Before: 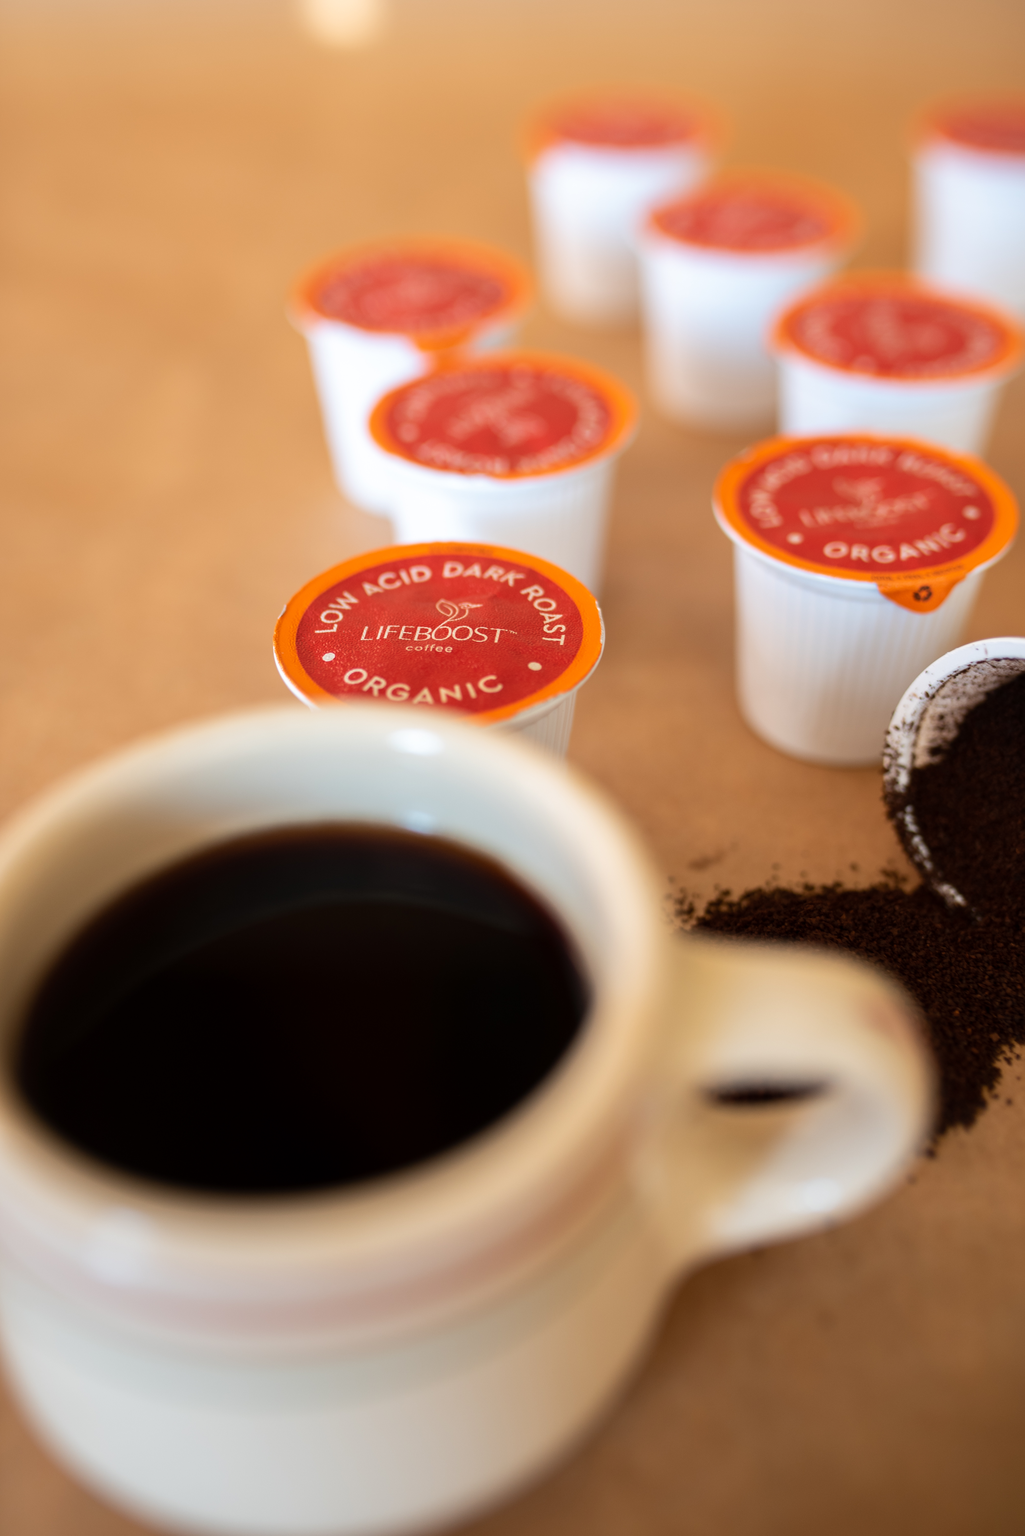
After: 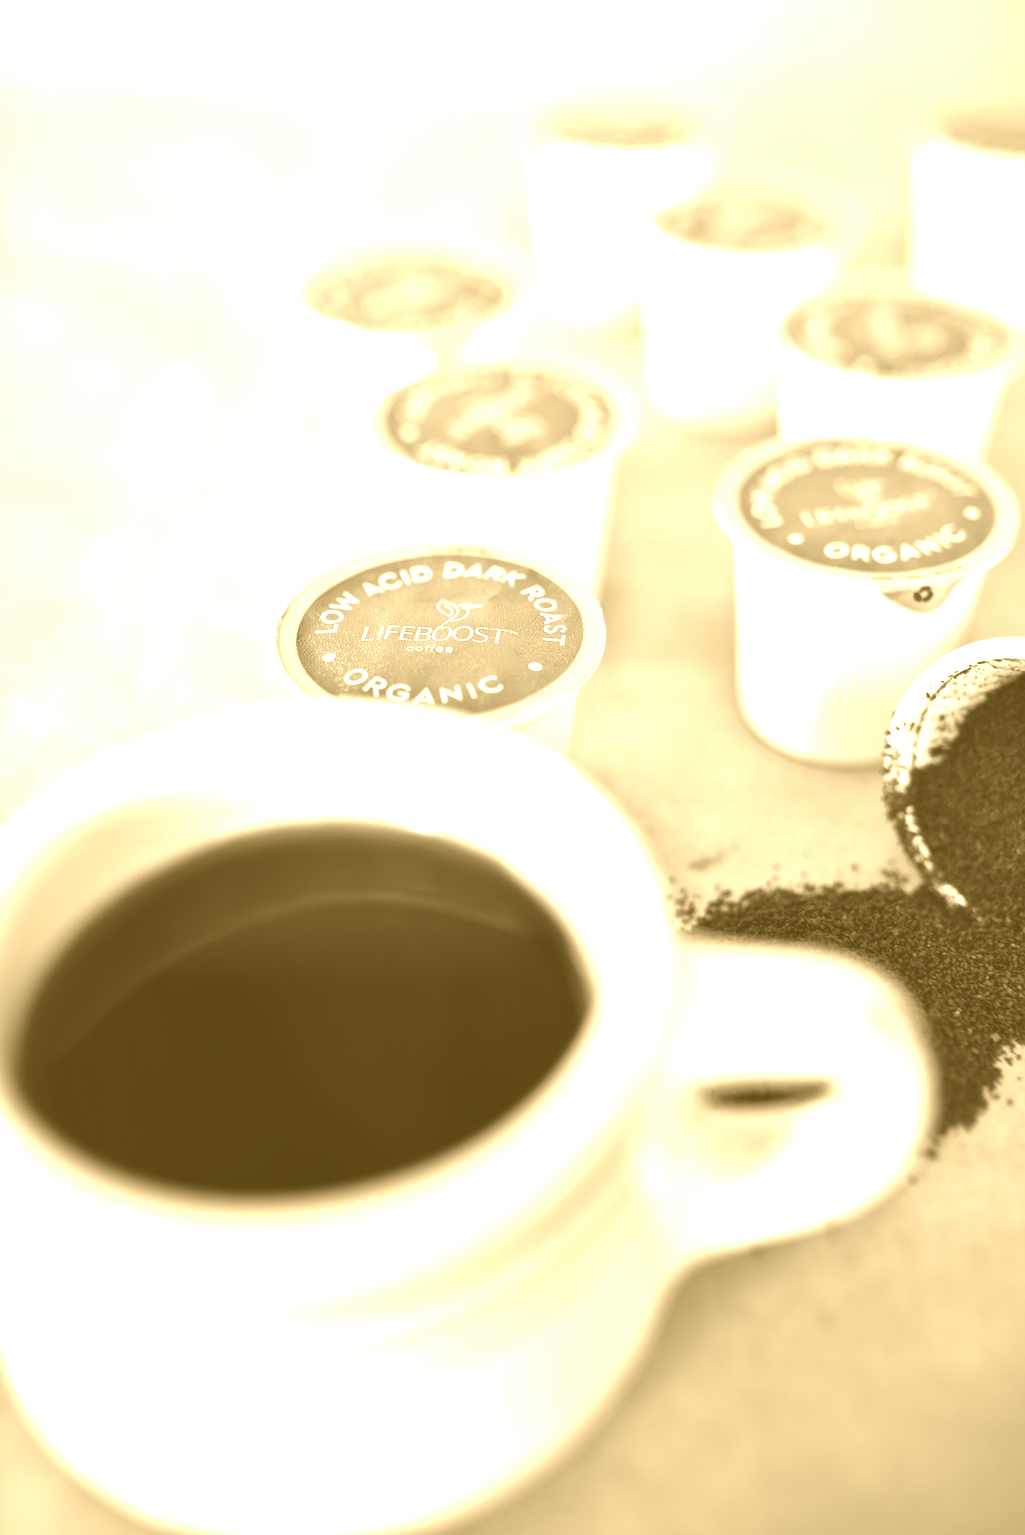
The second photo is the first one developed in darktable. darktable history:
colorize: hue 36°, source mix 100%
tone equalizer: on, module defaults
exposure: black level correction 0, exposure 1.1 EV, compensate exposure bias true, compensate highlight preservation false
color correction: highlights a* 0.162, highlights b* 29.53, shadows a* -0.162, shadows b* 21.09
shadows and highlights: shadows 40, highlights -54, highlights color adjustment 46%, low approximation 0.01, soften with gaussian
